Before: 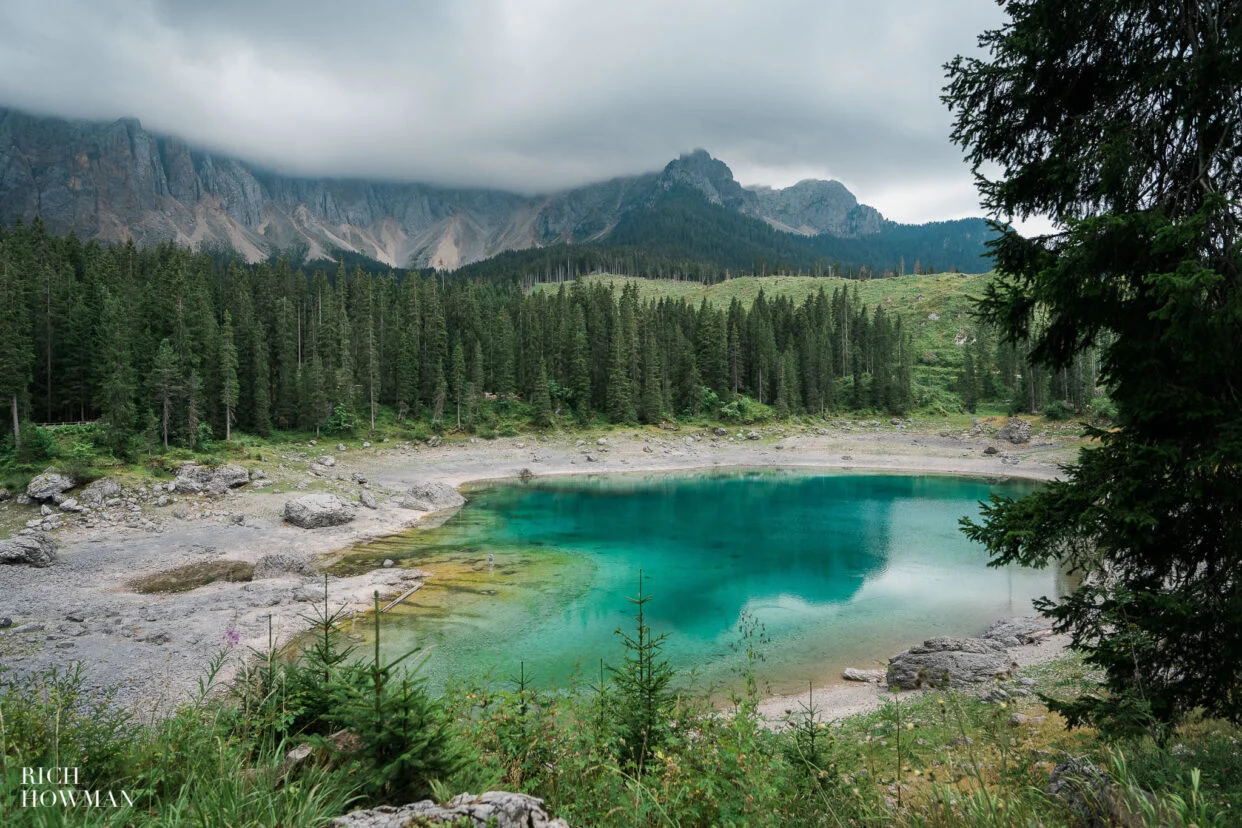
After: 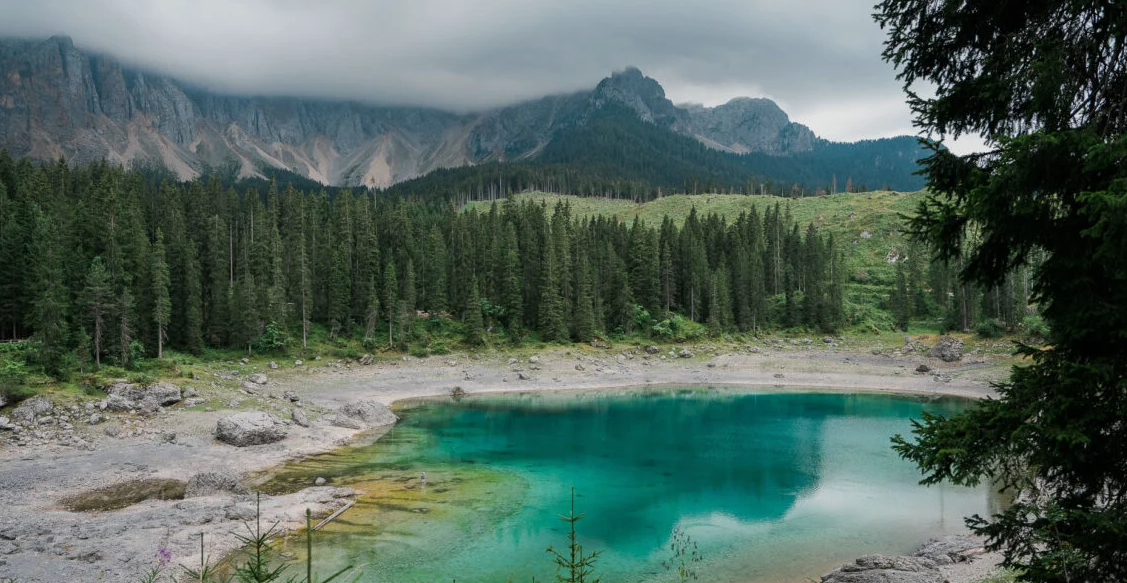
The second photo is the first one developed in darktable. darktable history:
exposure: exposure -0.214 EV, compensate highlight preservation false
crop: left 5.482%, top 9.987%, right 3.719%, bottom 19.513%
